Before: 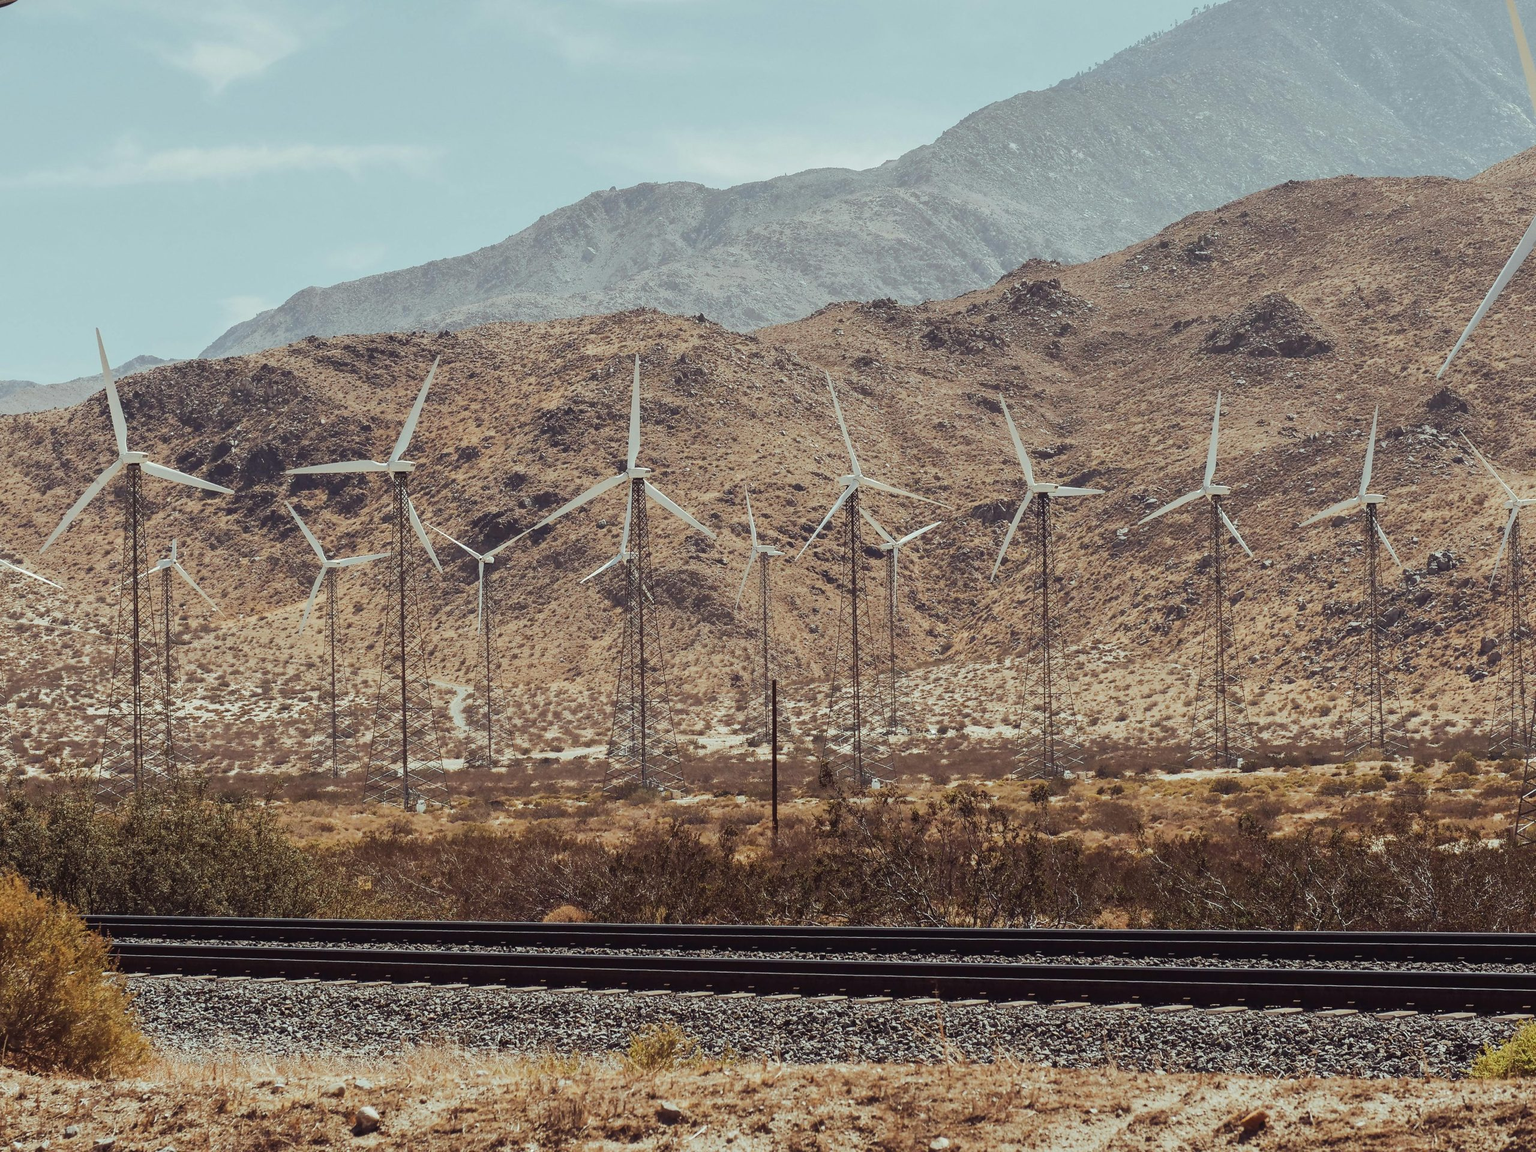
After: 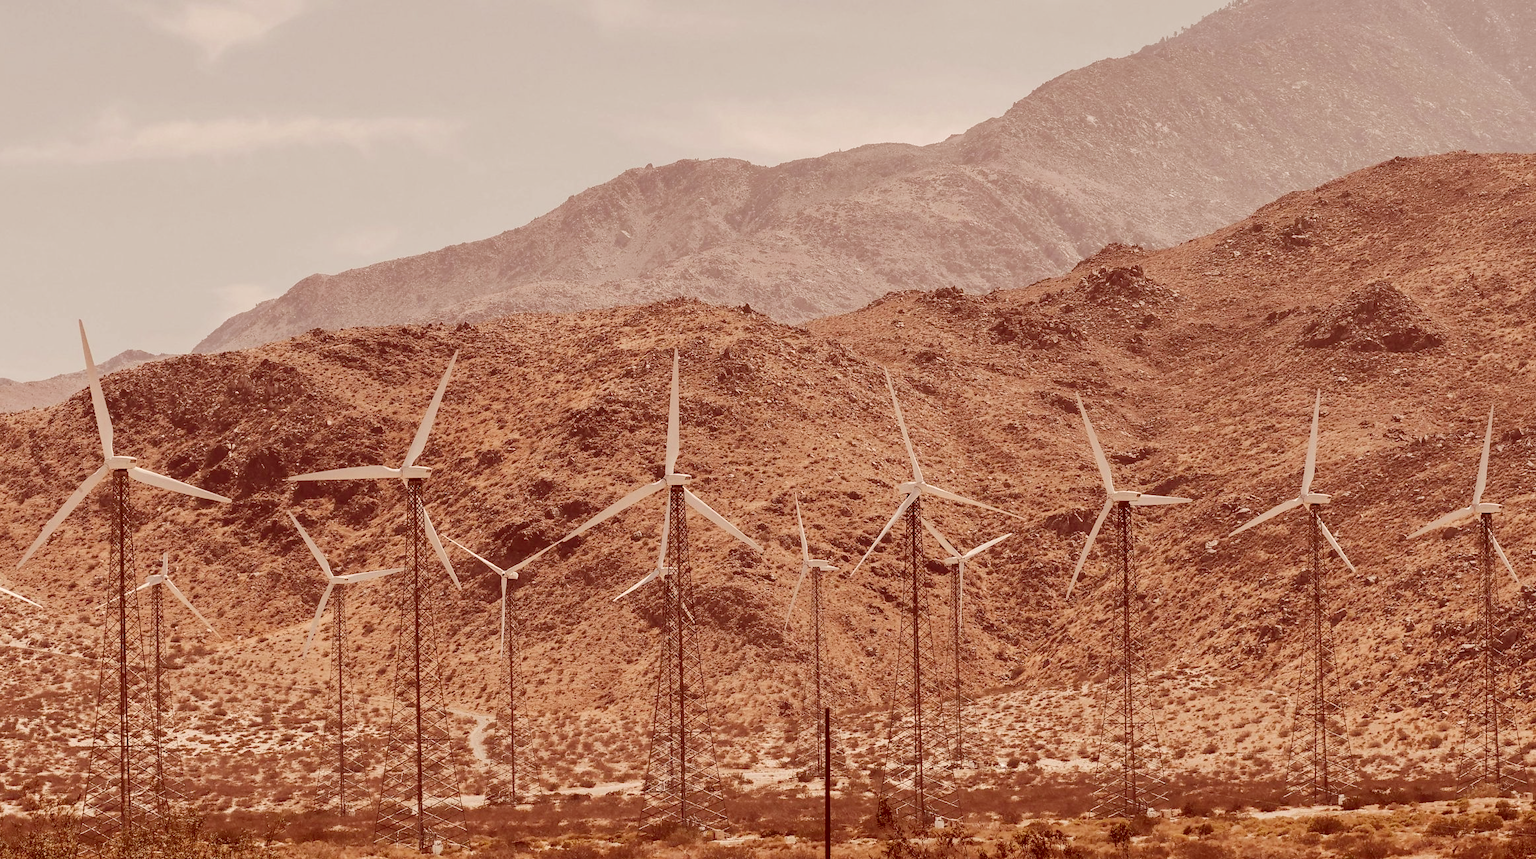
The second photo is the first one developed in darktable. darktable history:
crop: left 1.621%, top 3.376%, right 7.731%, bottom 28.476%
color correction: highlights a* 9.33, highlights b* 8.91, shadows a* 39.93, shadows b* 39.75, saturation 0.791
